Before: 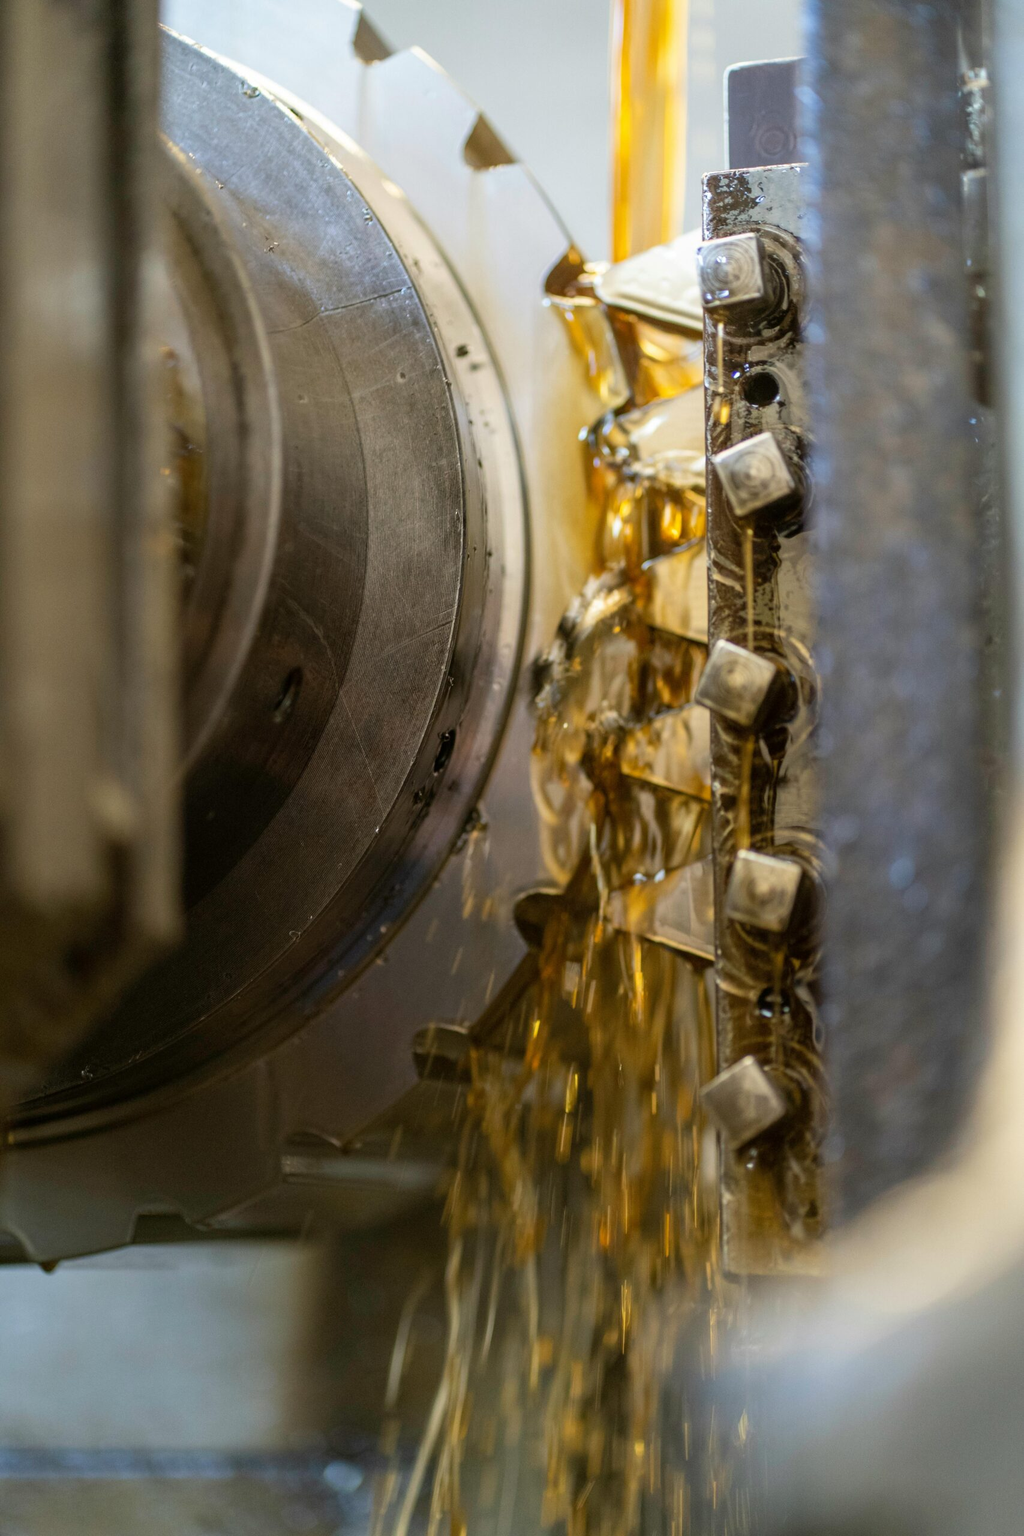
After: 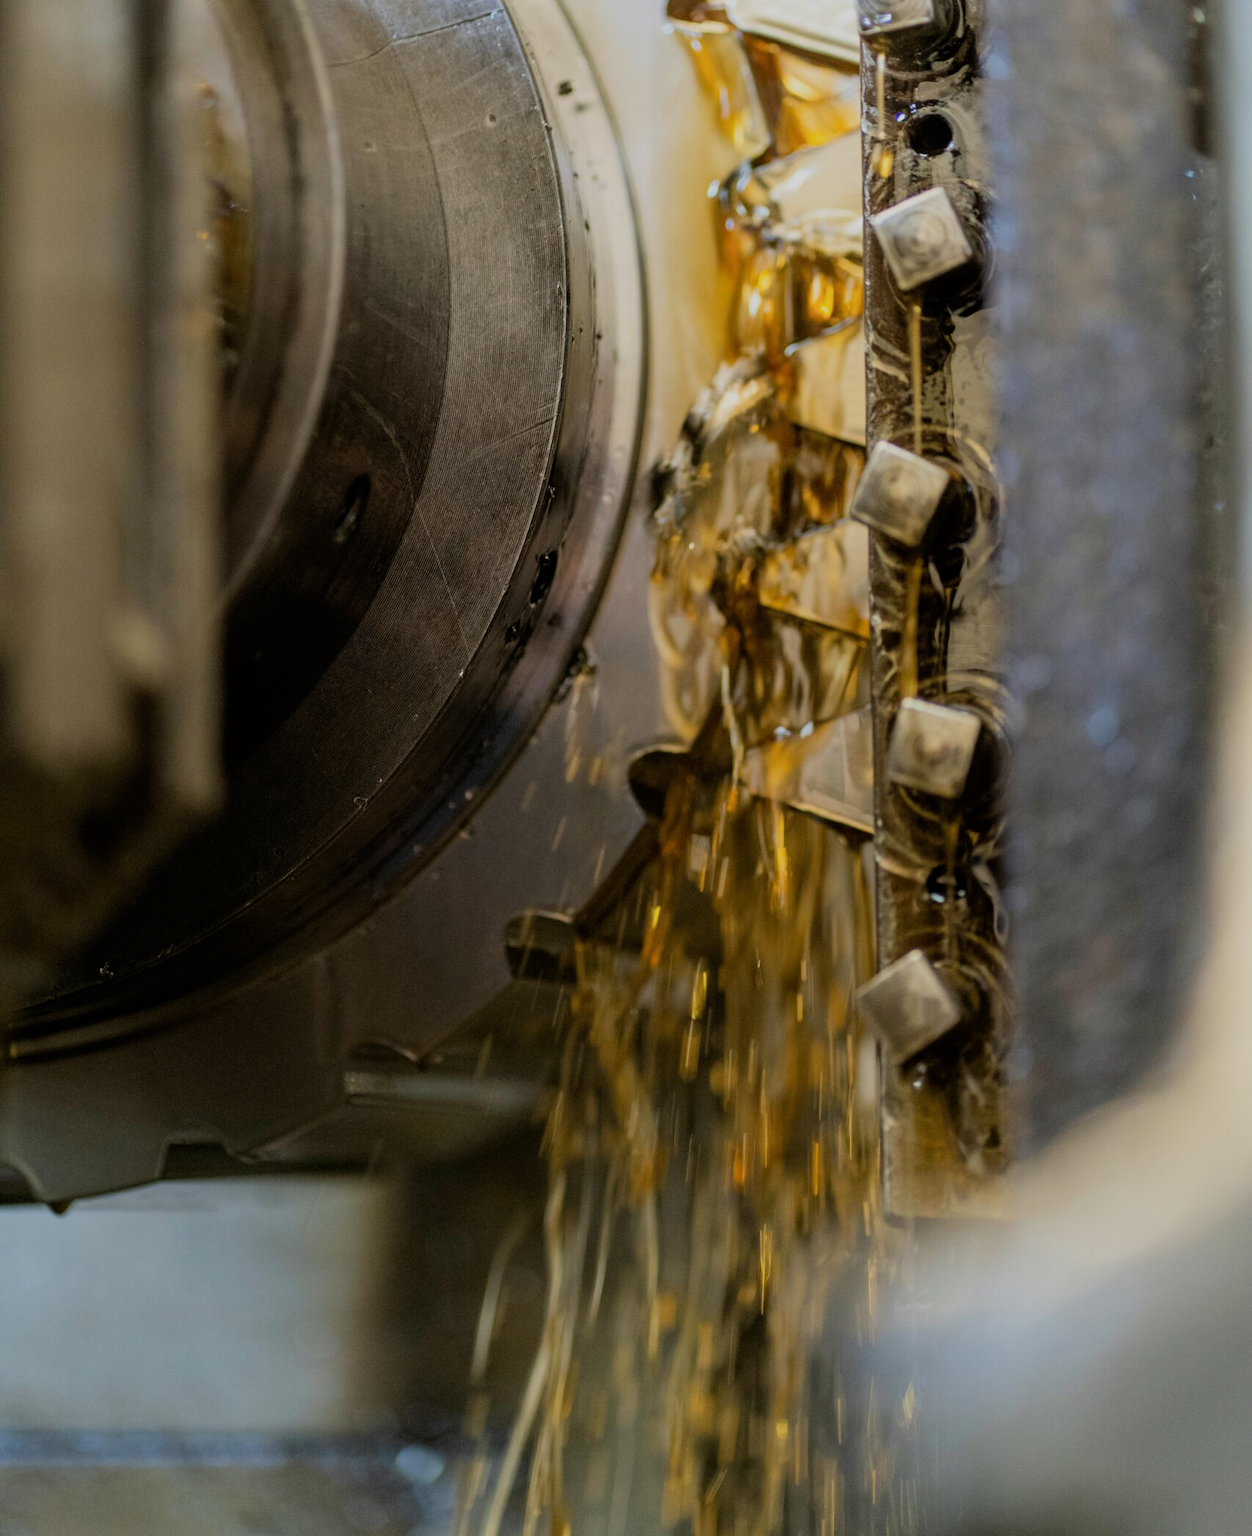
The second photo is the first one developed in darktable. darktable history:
filmic rgb: black relative exposure -7.65 EV, white relative exposure 4.56 EV, hardness 3.61, iterations of high-quality reconstruction 0
crop and rotate: top 18.168%
